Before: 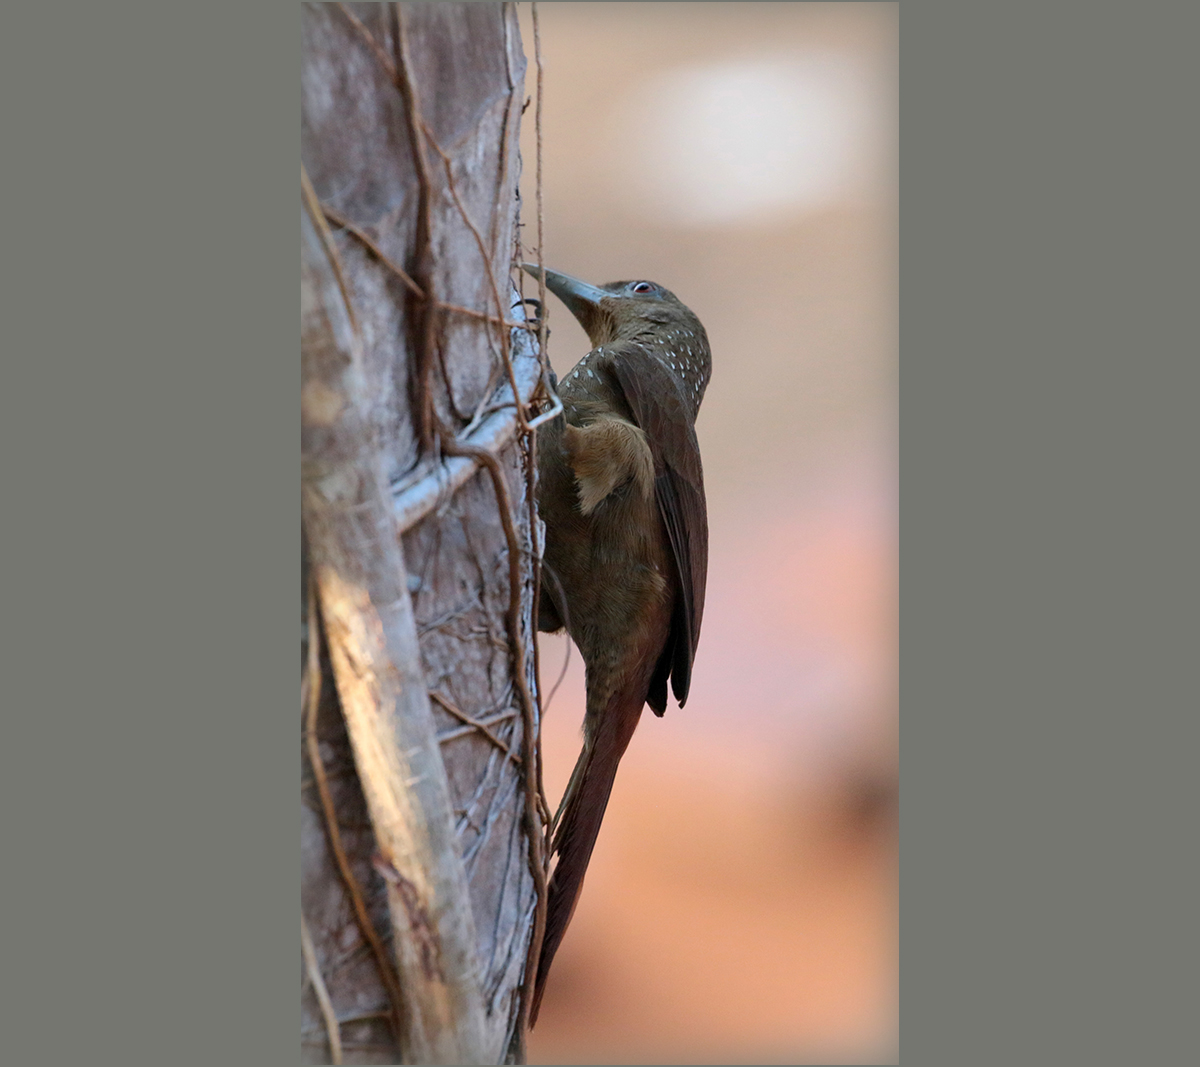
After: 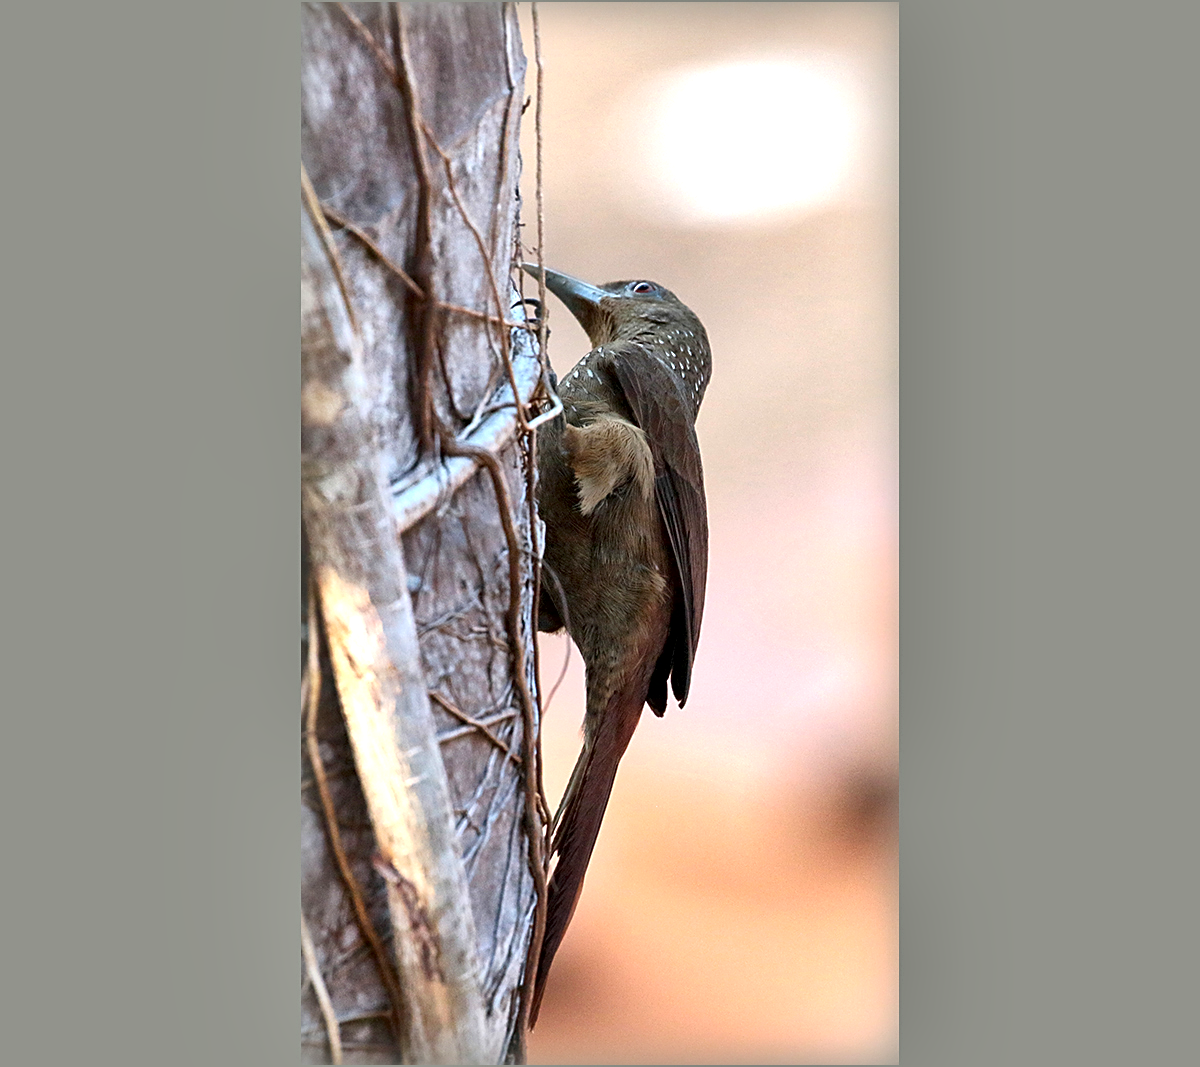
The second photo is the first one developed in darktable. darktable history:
sharpen: on, module defaults
exposure: black level correction 0, exposure 0.694 EV, compensate highlight preservation false
local contrast: mode bilateral grid, contrast 20, coarseness 51, detail 178%, midtone range 0.2
